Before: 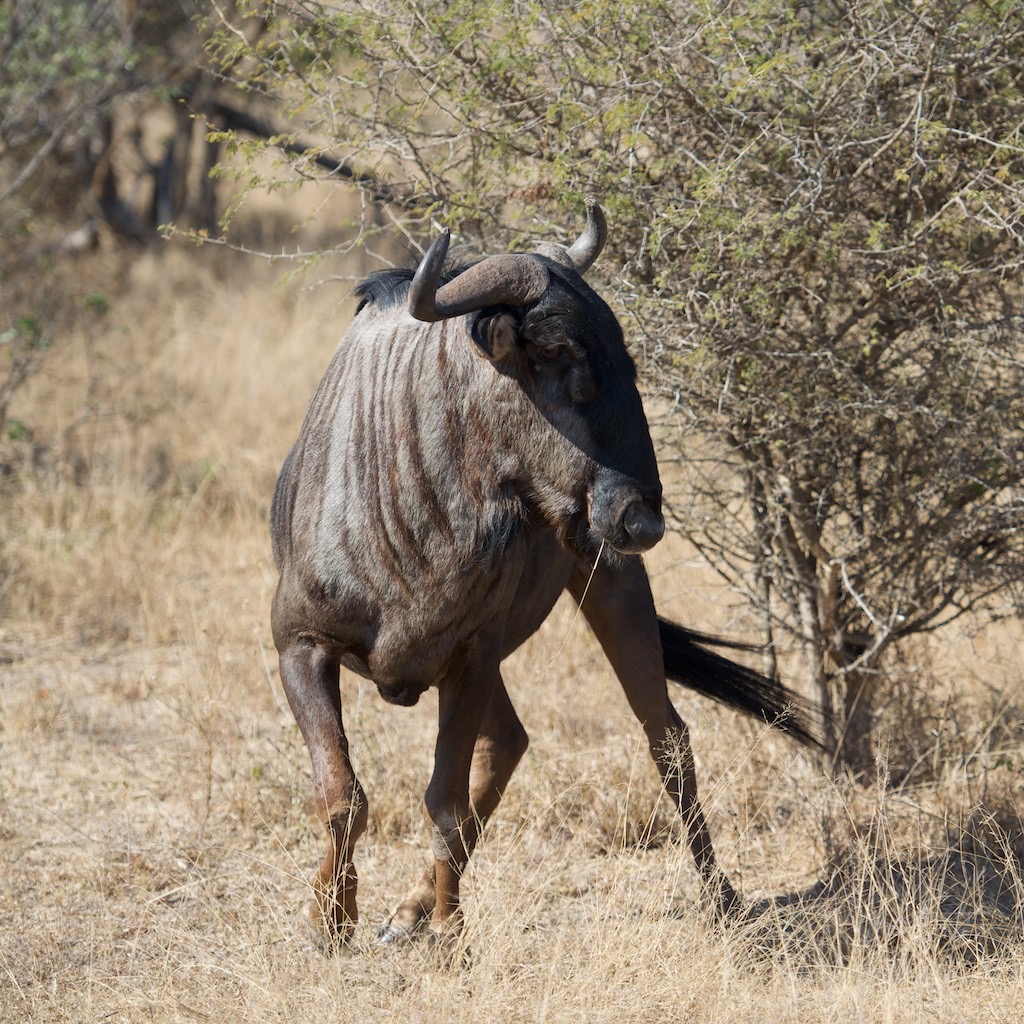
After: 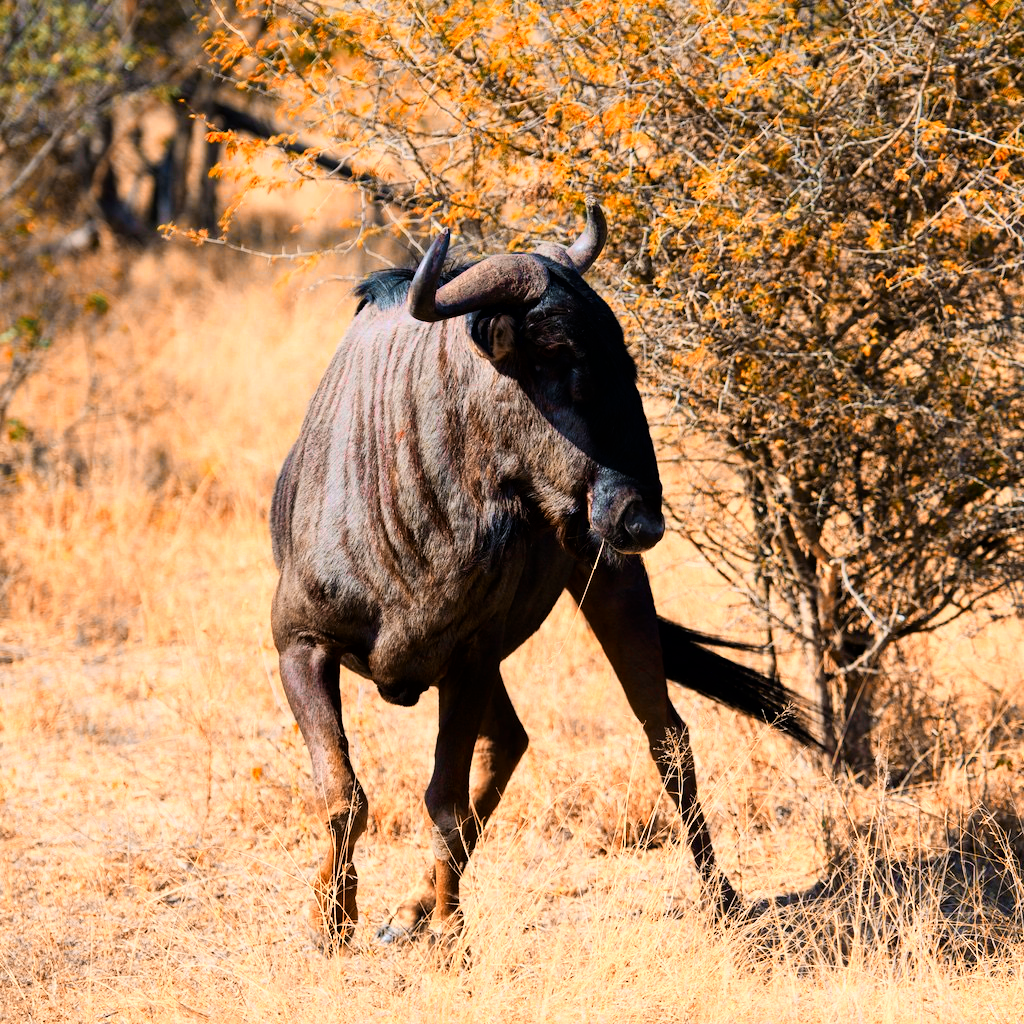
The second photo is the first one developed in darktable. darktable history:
color zones: curves: ch0 [(0.009, 0.528) (0.136, 0.6) (0.255, 0.586) (0.39, 0.528) (0.522, 0.584) (0.686, 0.736) (0.849, 0.561)]; ch1 [(0.045, 0.781) (0.14, 0.416) (0.257, 0.695) (0.442, 0.032) (0.738, 0.338) (0.818, 0.632) (0.891, 0.741) (1, 0.704)]; ch2 [(0, 0.667) (0.141, 0.52) (0.26, 0.37) (0.474, 0.432) (0.743, 0.286)]
filmic rgb: hardness 4.17, contrast 1.364, color science v6 (2022)
color correction: highlights a* 1.59, highlights b* -1.7, saturation 2.48
